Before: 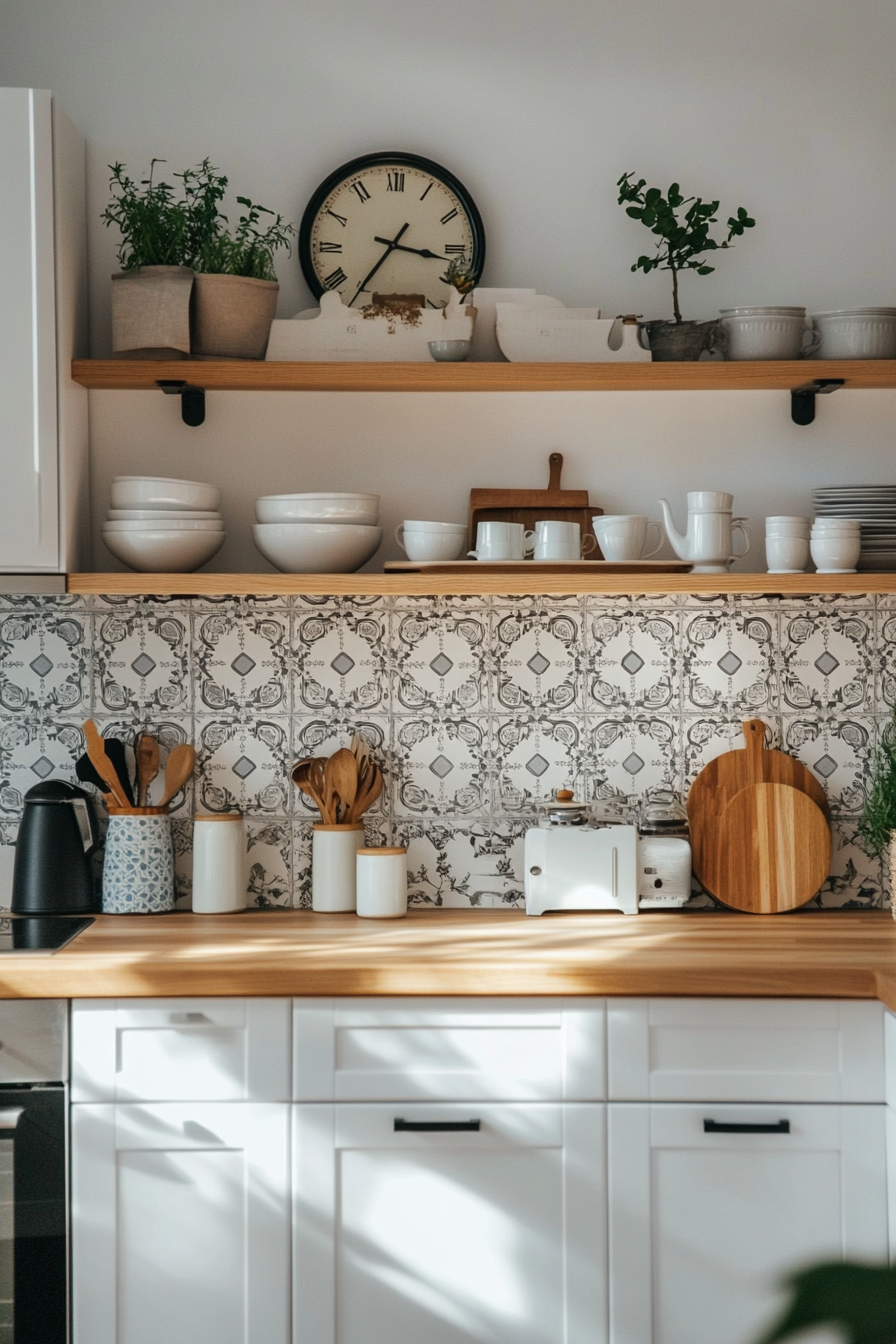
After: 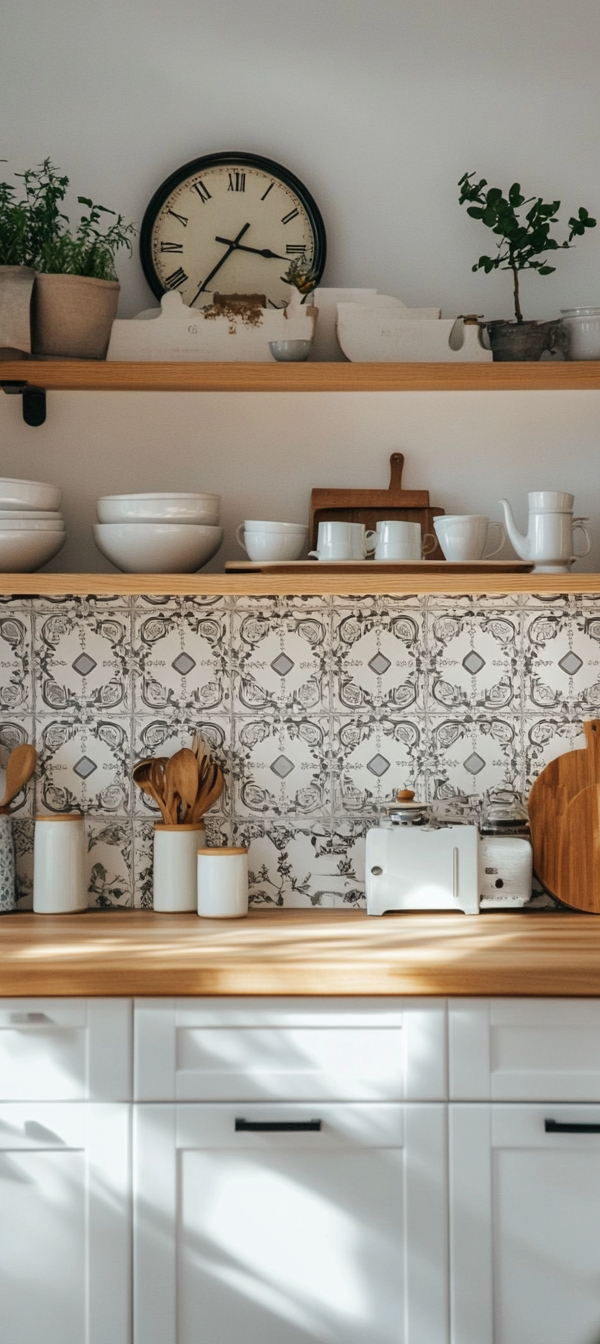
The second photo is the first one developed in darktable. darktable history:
crop and rotate: left 17.787%, right 15.189%
